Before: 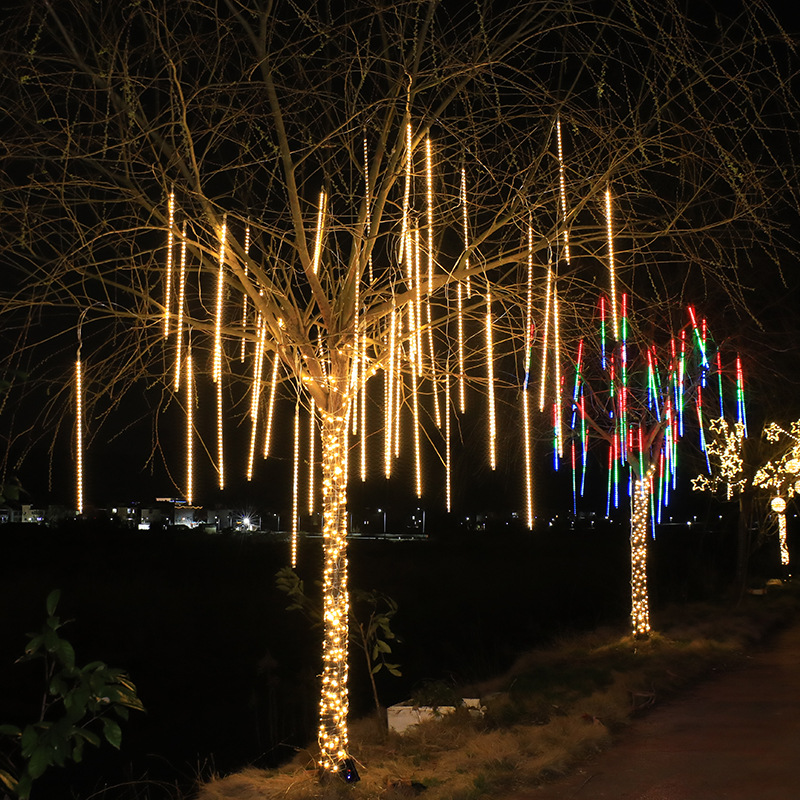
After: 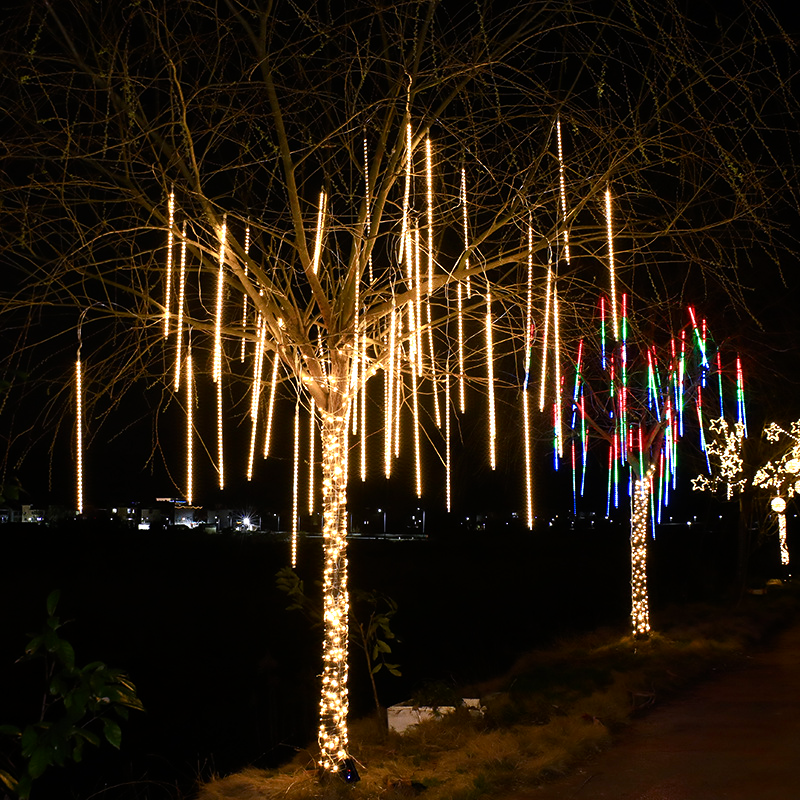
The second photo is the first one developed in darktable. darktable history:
contrast brightness saturation: contrast 0.03, brightness -0.04
color balance rgb: shadows lift › luminance -20%, power › hue 72.24°, highlights gain › luminance 15%, global offset › hue 171.6°, perceptual saturation grading › highlights -30%, perceptual saturation grading › shadows 20%, global vibrance 30%, contrast 10%
exposure: compensate exposure bias true, compensate highlight preservation false
white balance: red 1.004, blue 1.096
